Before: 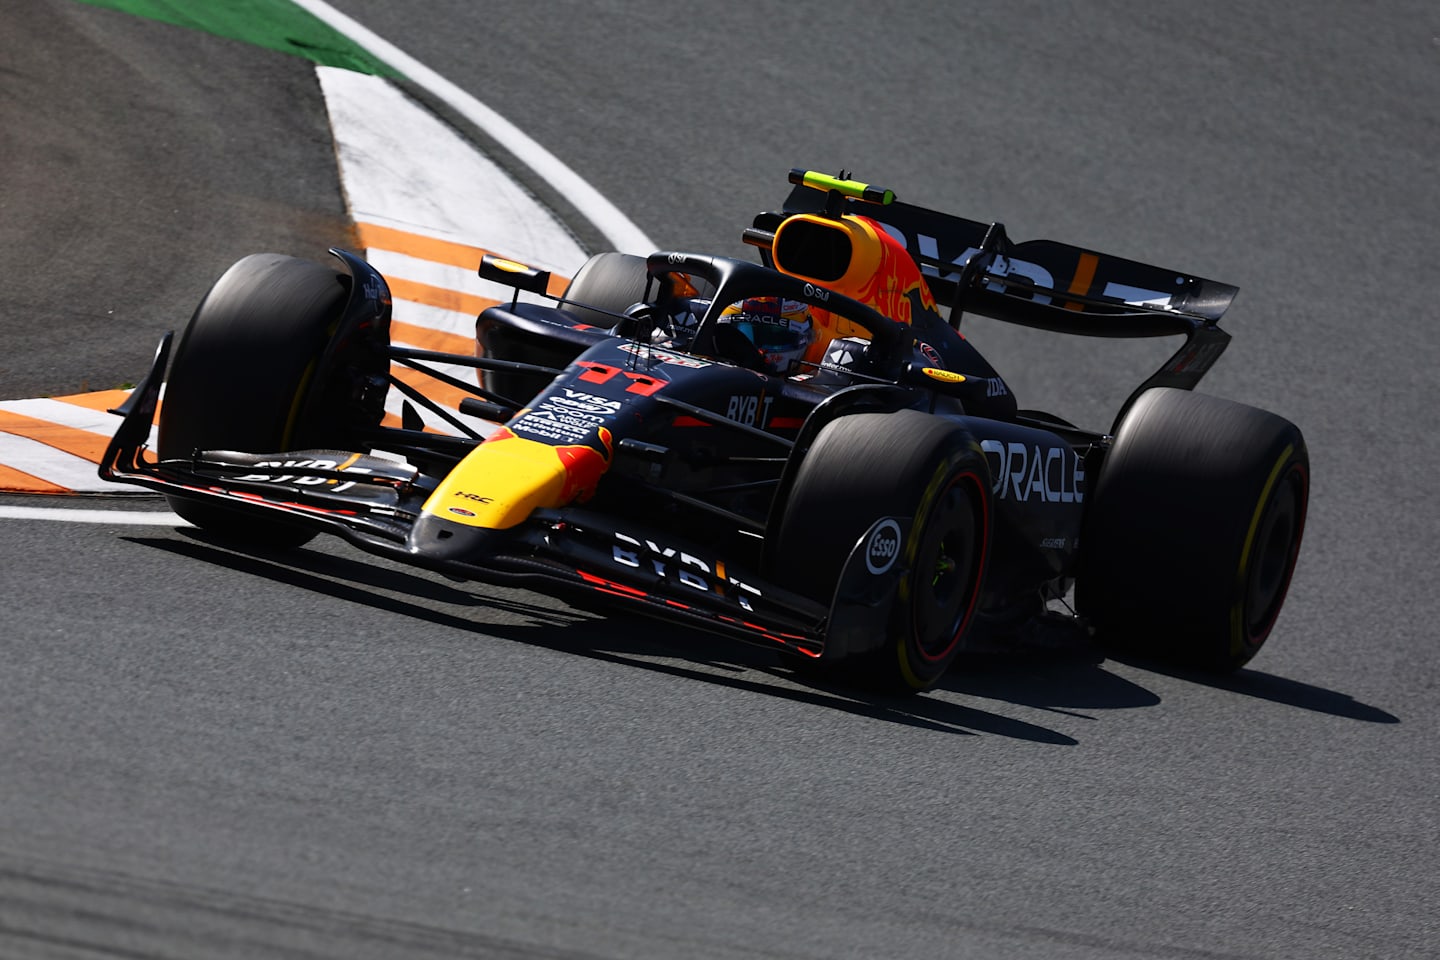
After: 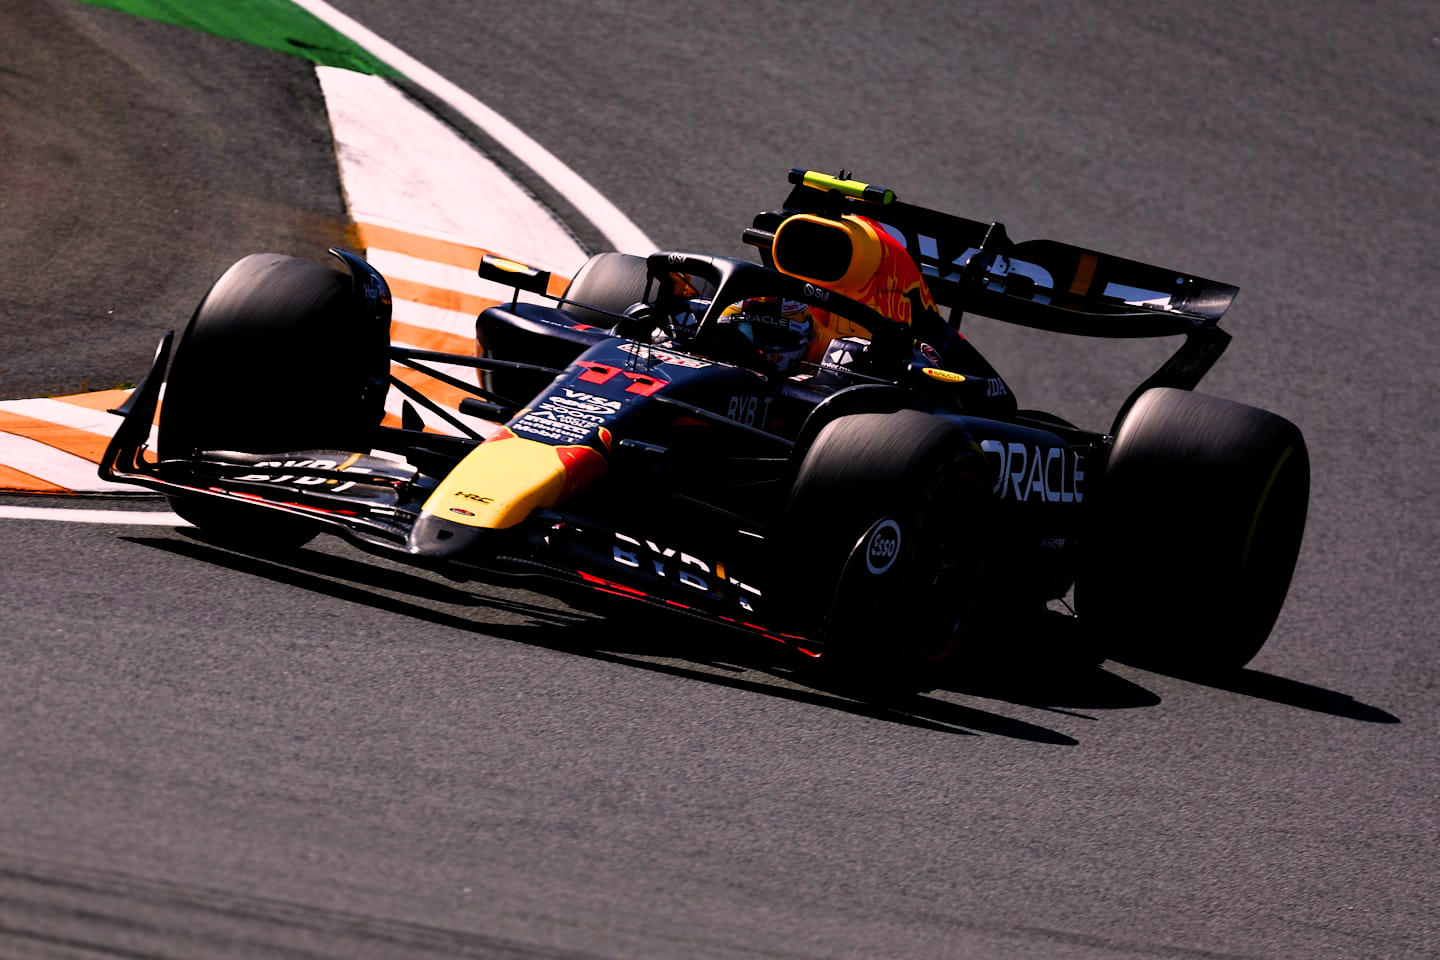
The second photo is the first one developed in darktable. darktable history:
color balance rgb: linear chroma grading › shadows 31.331%, linear chroma grading › global chroma -1.406%, linear chroma grading › mid-tones 4.415%, perceptual saturation grading › global saturation 34.601%, perceptual saturation grading › highlights -25.556%, perceptual saturation grading › shadows 25.61%
contrast brightness saturation: saturation -0.048
color correction: highlights a* 12.86, highlights b* 5.39
filmic rgb: black relative exposure -8.72 EV, white relative exposure 2.7 EV, target black luminance 0%, hardness 6.27, latitude 76.72%, contrast 1.327, shadows ↔ highlights balance -0.328%
